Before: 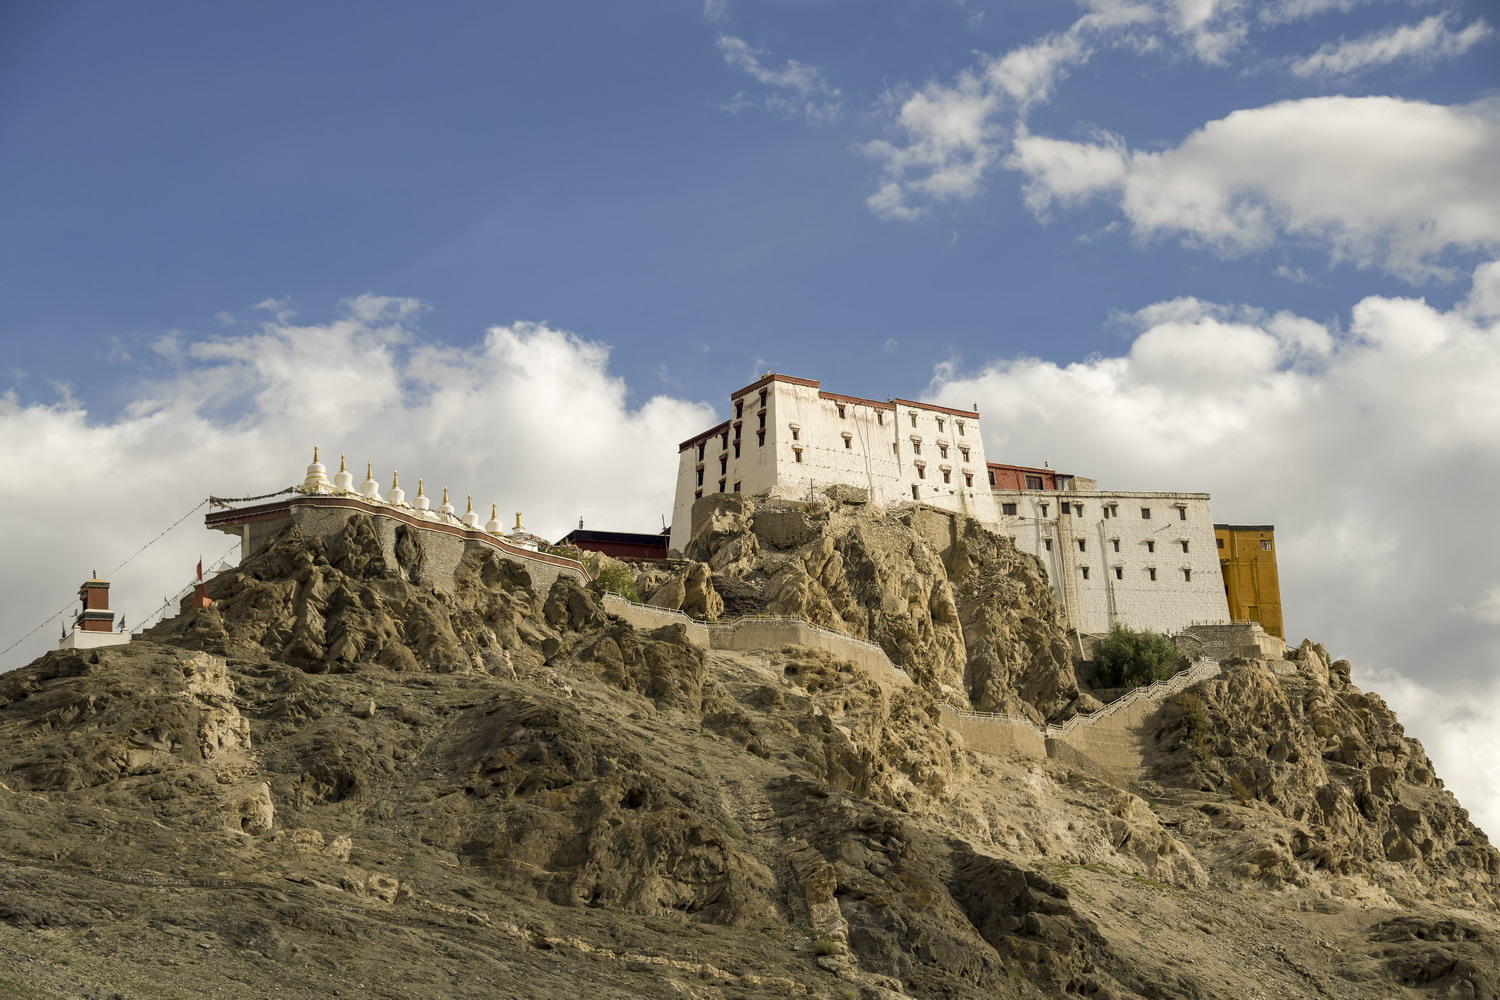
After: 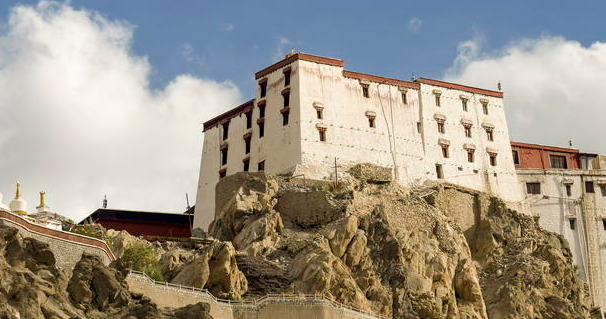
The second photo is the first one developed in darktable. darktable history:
tone equalizer: on, module defaults
crop: left 31.751%, top 32.172%, right 27.8%, bottom 35.83%
